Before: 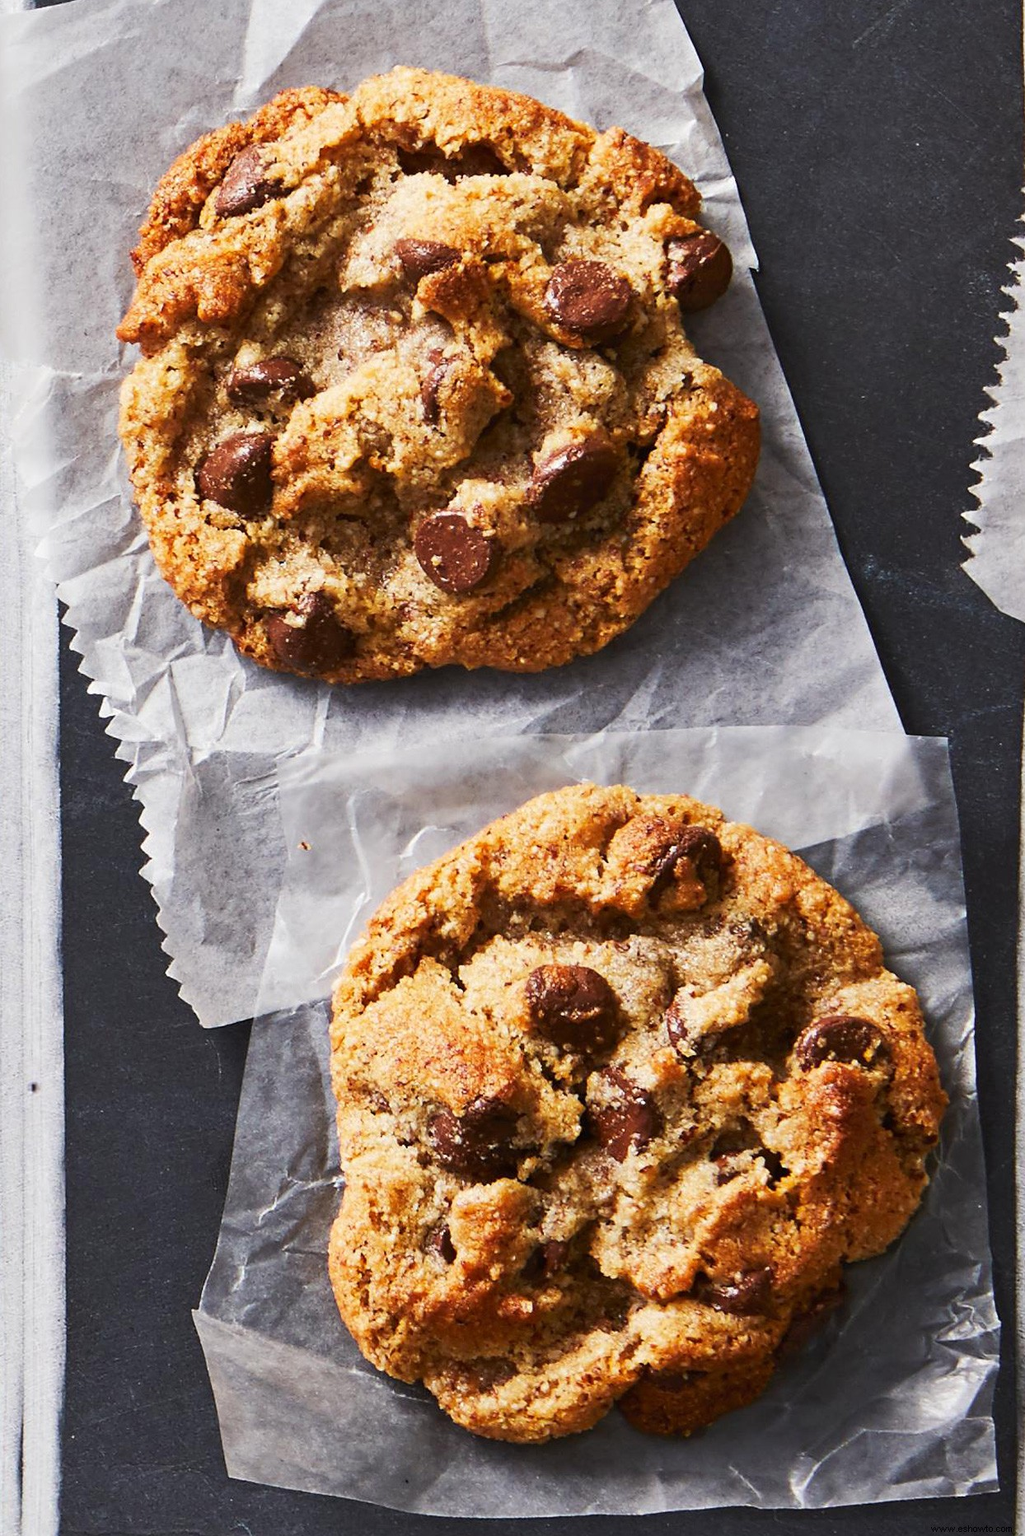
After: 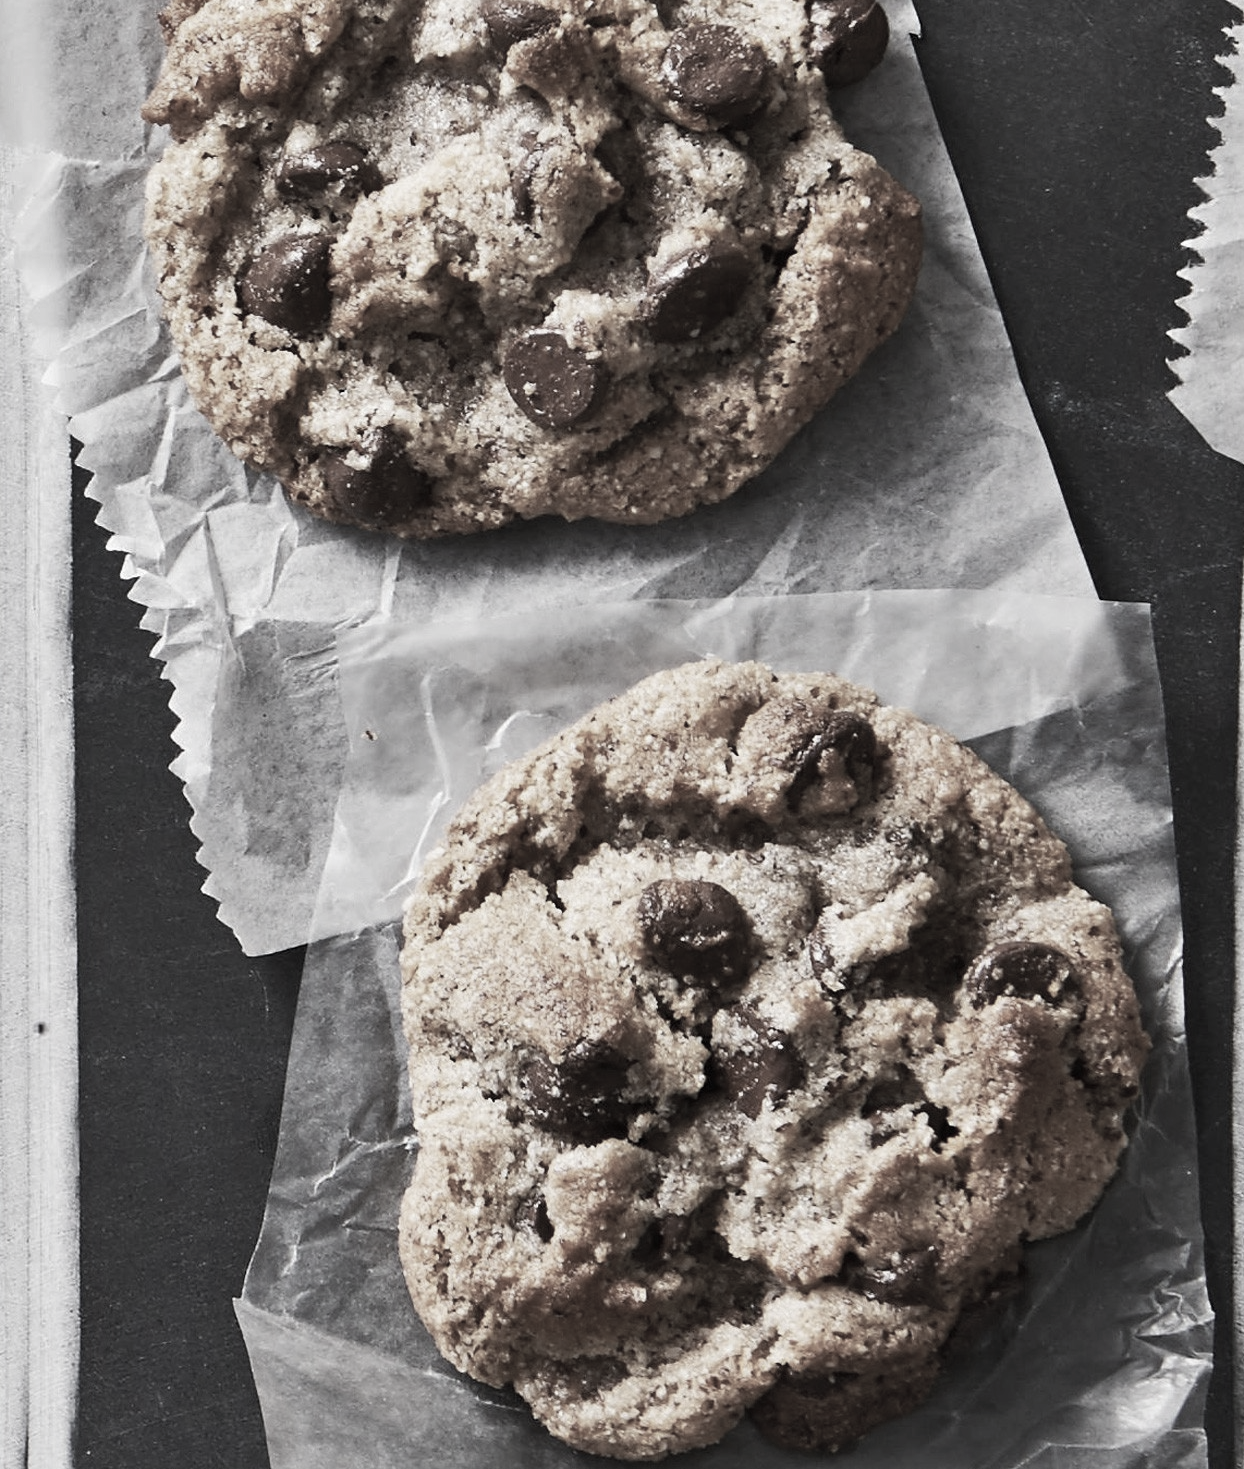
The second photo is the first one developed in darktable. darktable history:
shadows and highlights: shadows 33.45, highlights -46.75, compress 49.61%, soften with gaussian
color correction: highlights b* -0.057, saturation 0.175
crop and rotate: top 15.694%, bottom 5.497%
